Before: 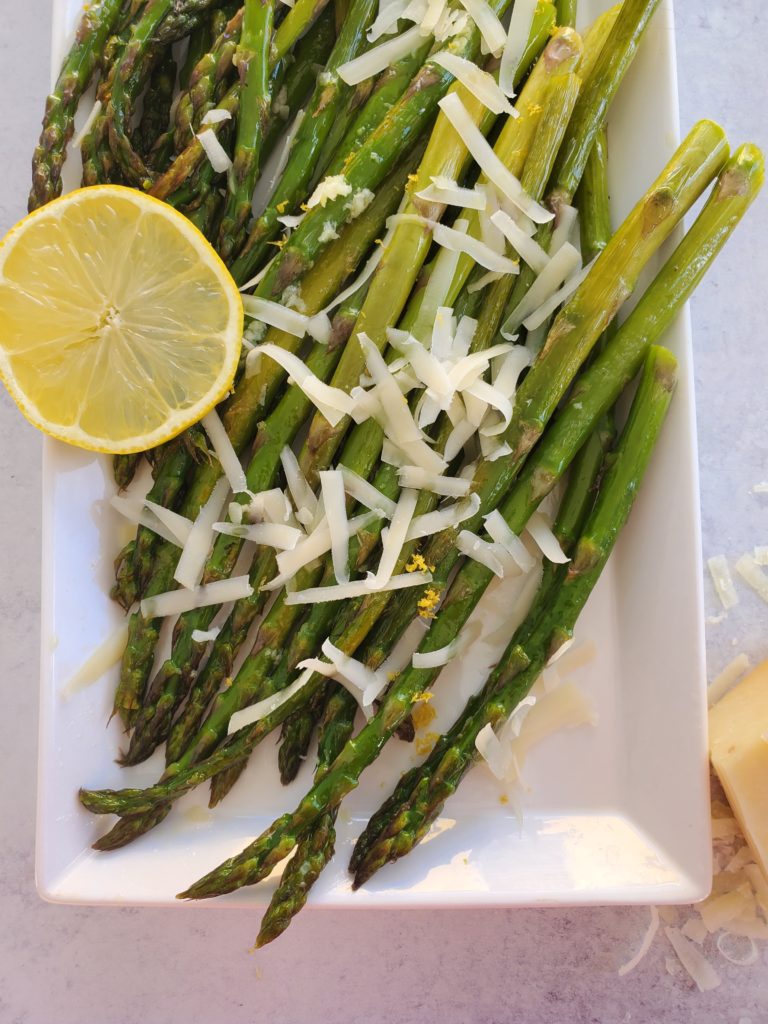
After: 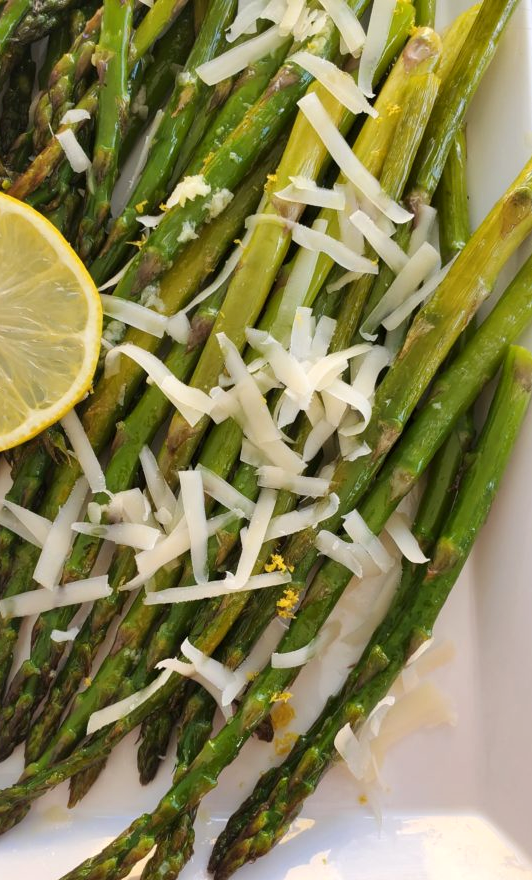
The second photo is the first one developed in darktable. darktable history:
crop: left 18.479%, right 12.2%, bottom 13.971%
color balance rgb: global vibrance 10%
local contrast: mode bilateral grid, contrast 20, coarseness 50, detail 120%, midtone range 0.2
